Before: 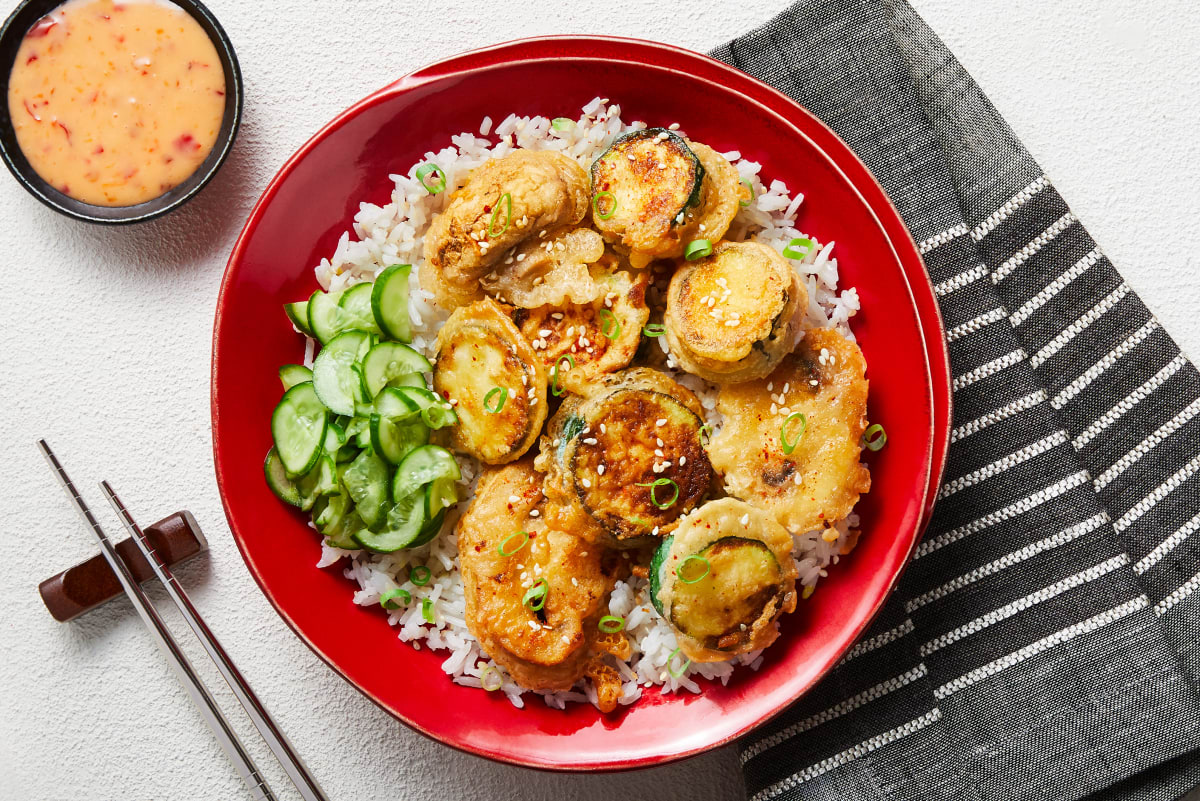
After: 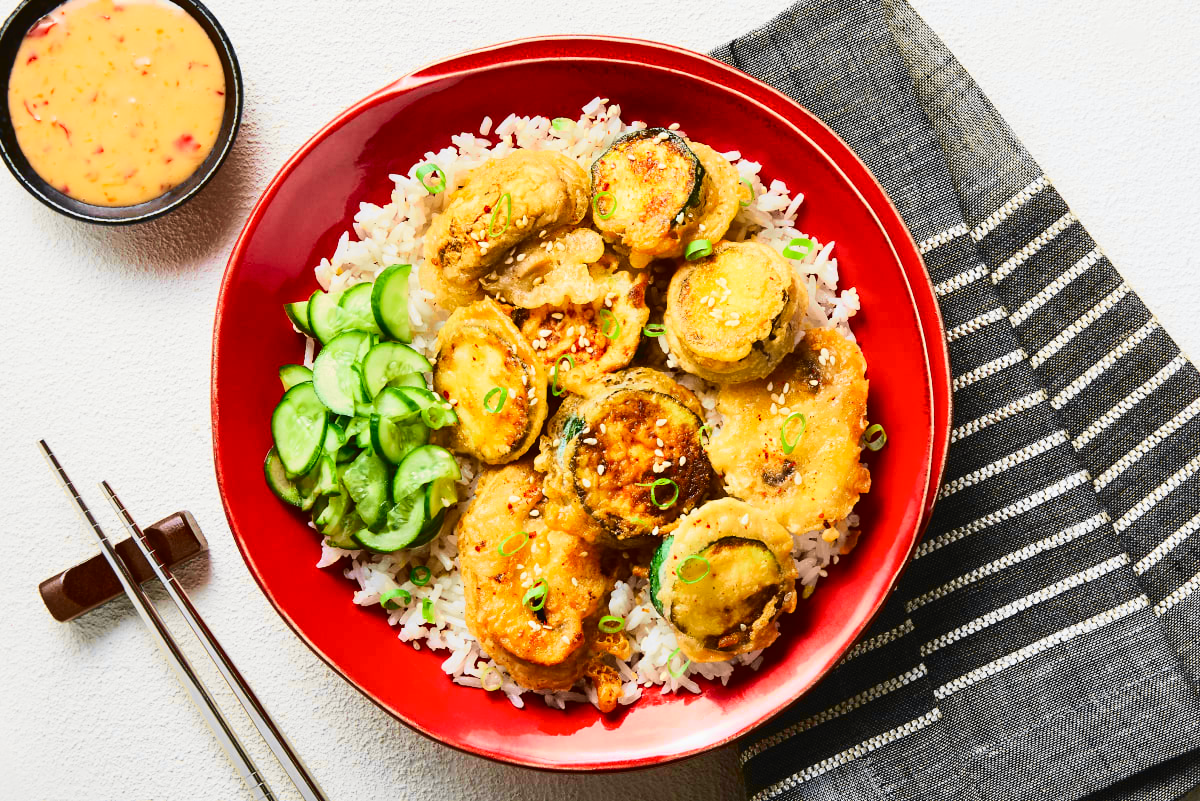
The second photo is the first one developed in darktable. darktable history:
tone curve: curves: ch0 [(0, 0.023) (0.103, 0.087) (0.277, 0.28) (0.46, 0.554) (0.569, 0.68) (0.735, 0.843) (0.994, 0.984)]; ch1 [(0, 0) (0.323, 0.284) (0.446, 0.419) (0.488, 0.497) (0.512, 0.503) (0.535, 0.556) (0.58, 0.575) (0.698, 0.732) (1, 1)]; ch2 [(0, 0) (0.369, 0.388) (0.421, 0.449) (0.478, 0.477) (0.502, 0.501) (0.526, 0.567) (0.573, 0.601) (0.656, 0.713) (1, 1)], color space Lab, independent channels, preserve colors none
